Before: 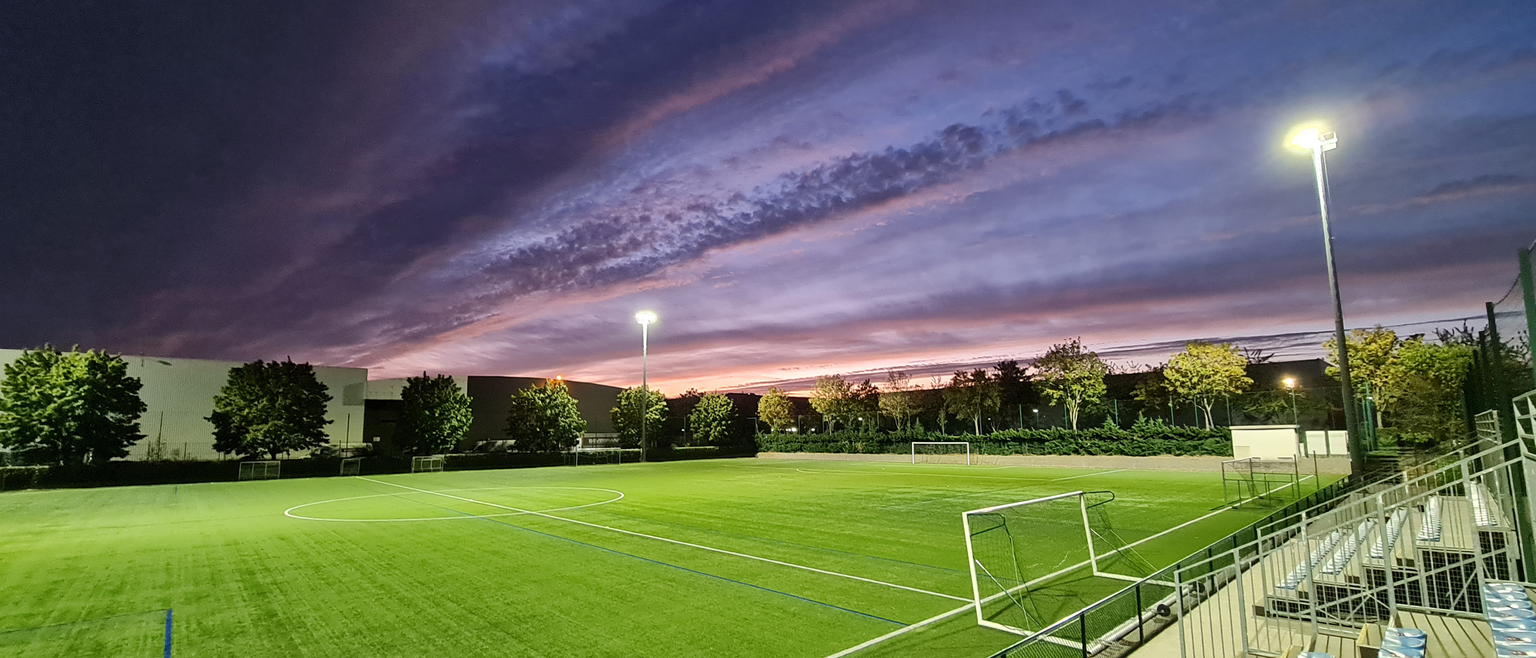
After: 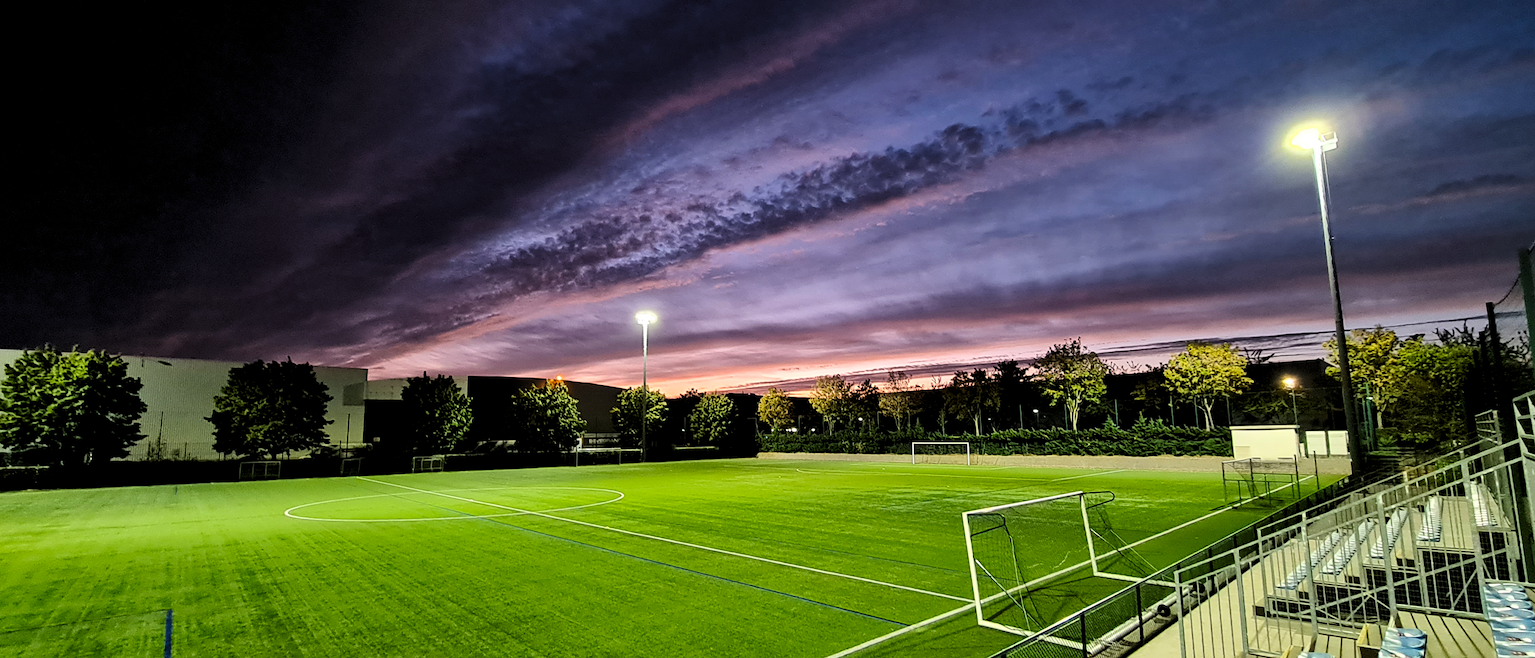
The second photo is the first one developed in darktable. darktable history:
contrast brightness saturation: contrast 0.16, saturation 0.32
levels: levels [0.116, 0.574, 1]
